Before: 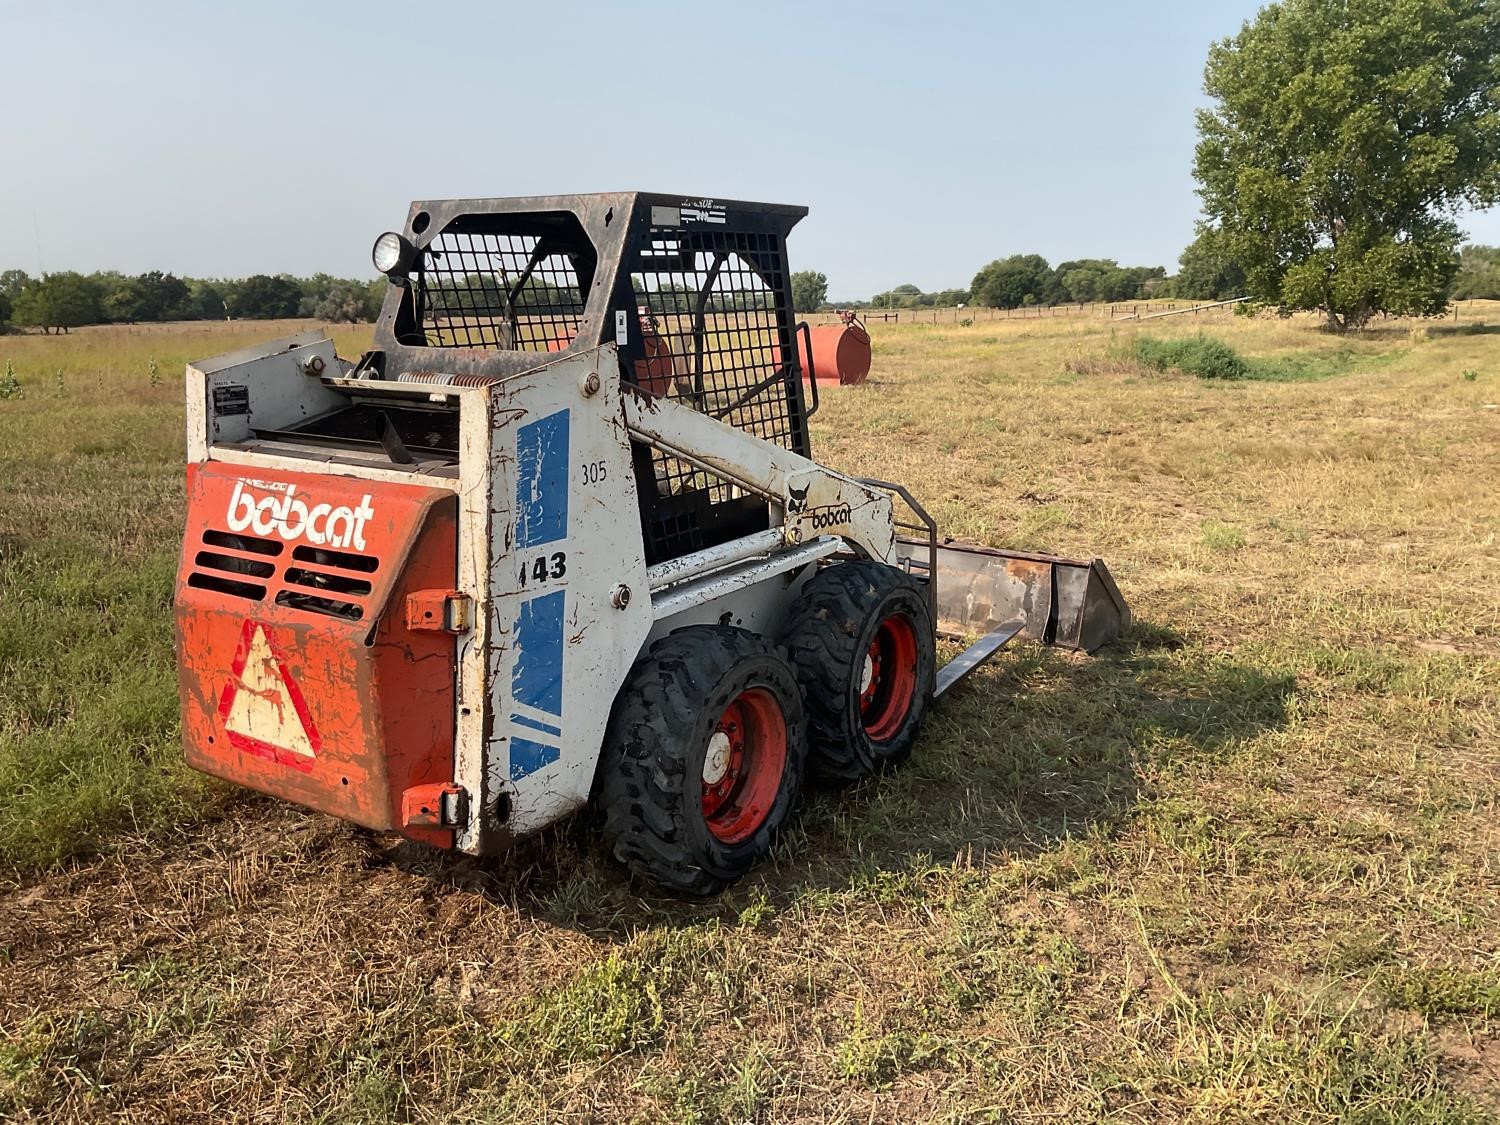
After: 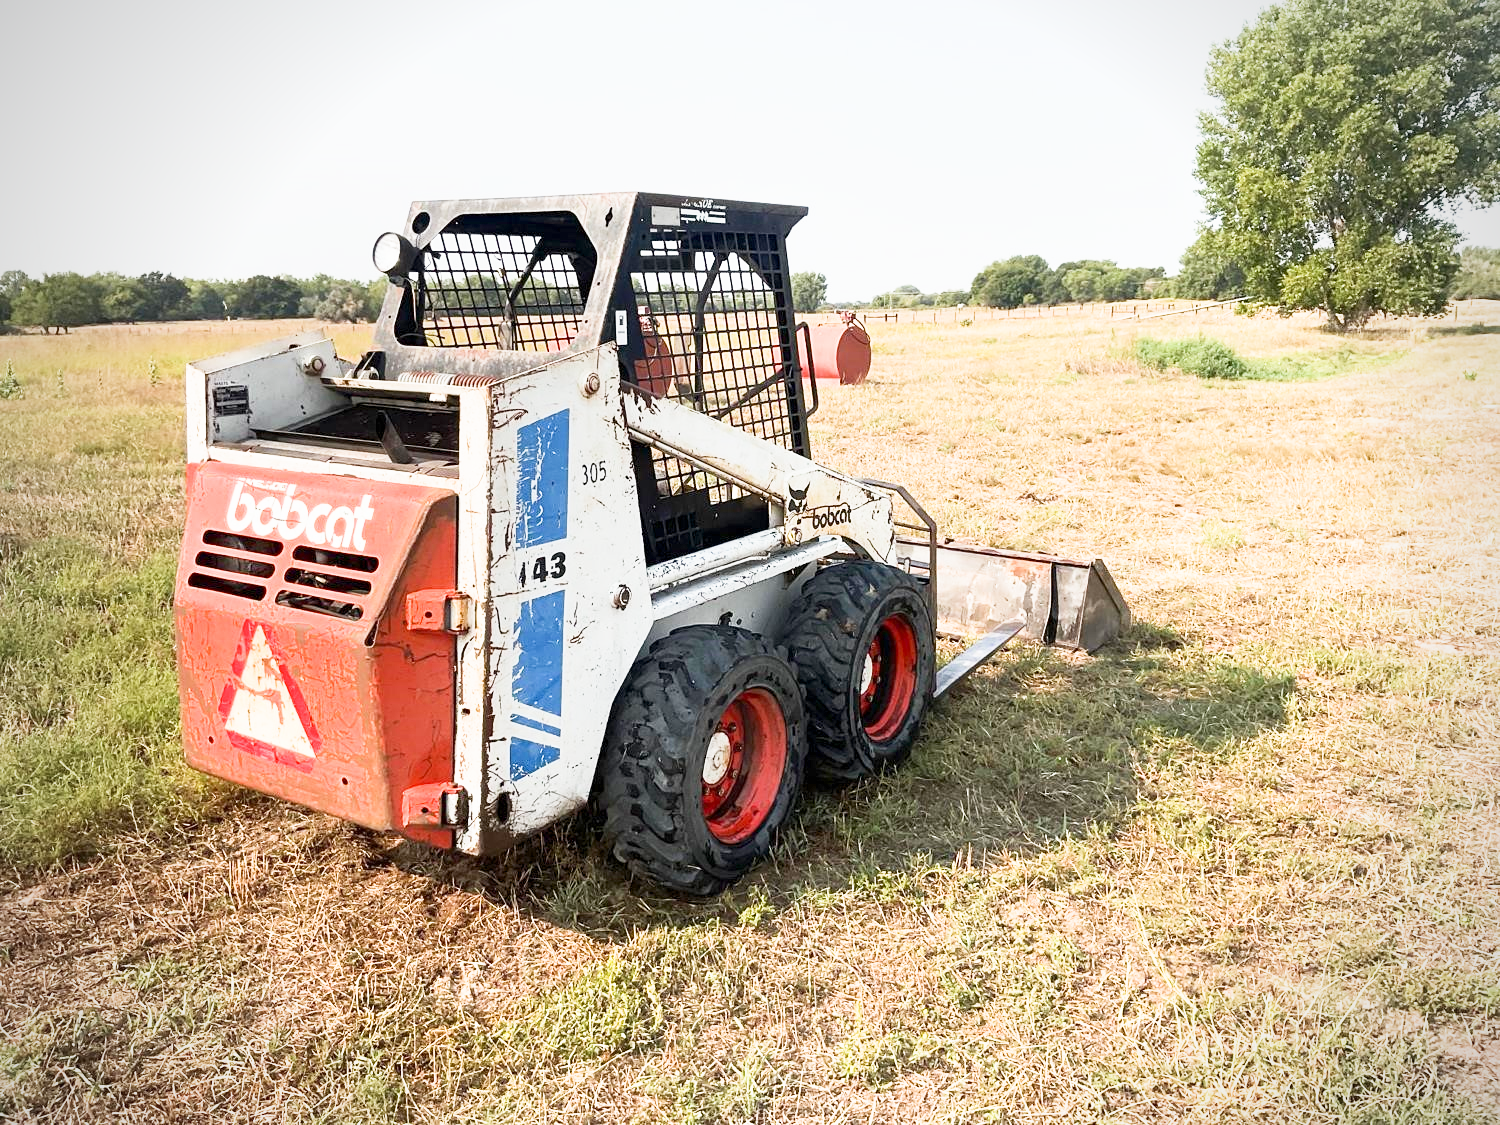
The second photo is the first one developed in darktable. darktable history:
contrast equalizer: y [[0.5, 0.5, 0.468, 0.5, 0.5, 0.5], [0.5 ×6], [0.5 ×6], [0 ×6], [0 ×6]]
vignetting: fall-off radius 60.92%
sigmoid: contrast 1.22, skew 0.65
exposure: black level correction 0.001, exposure 1.719 EV, compensate exposure bias true, compensate highlight preservation false
